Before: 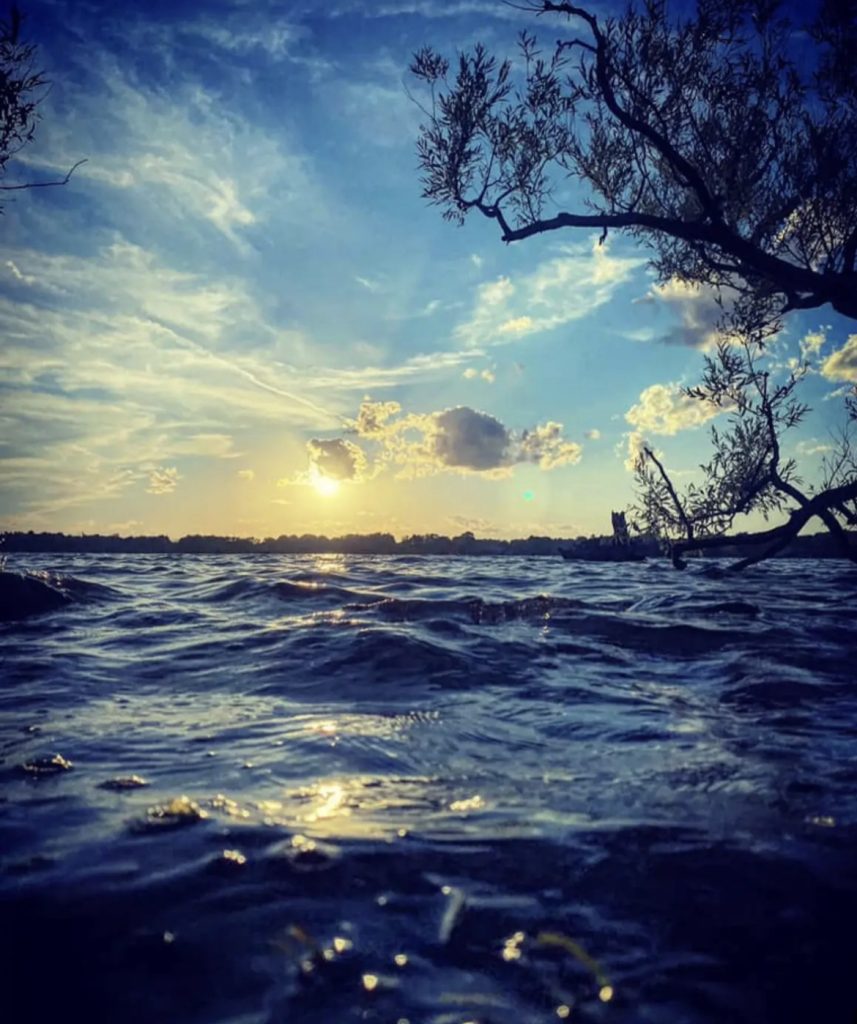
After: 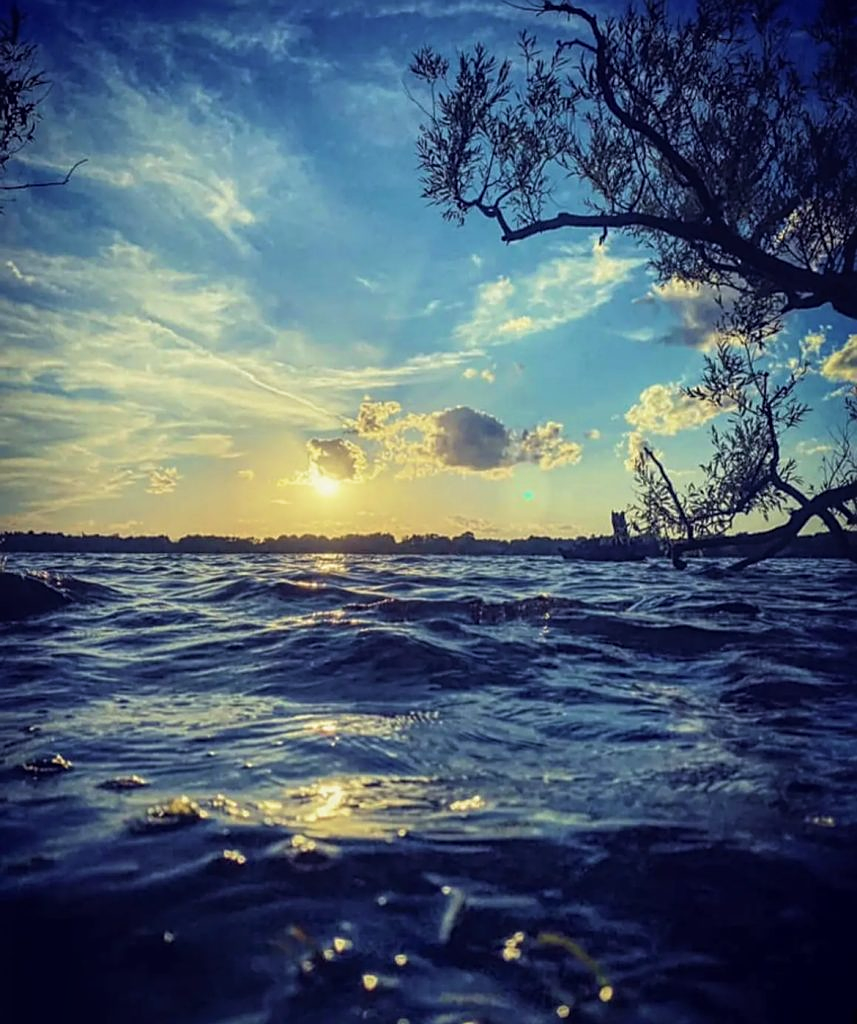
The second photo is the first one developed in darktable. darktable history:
white balance: emerald 1
velvia: on, module defaults
local contrast: detail 110%
exposure: exposure -0.072 EV, compensate highlight preservation false
sharpen: on, module defaults
